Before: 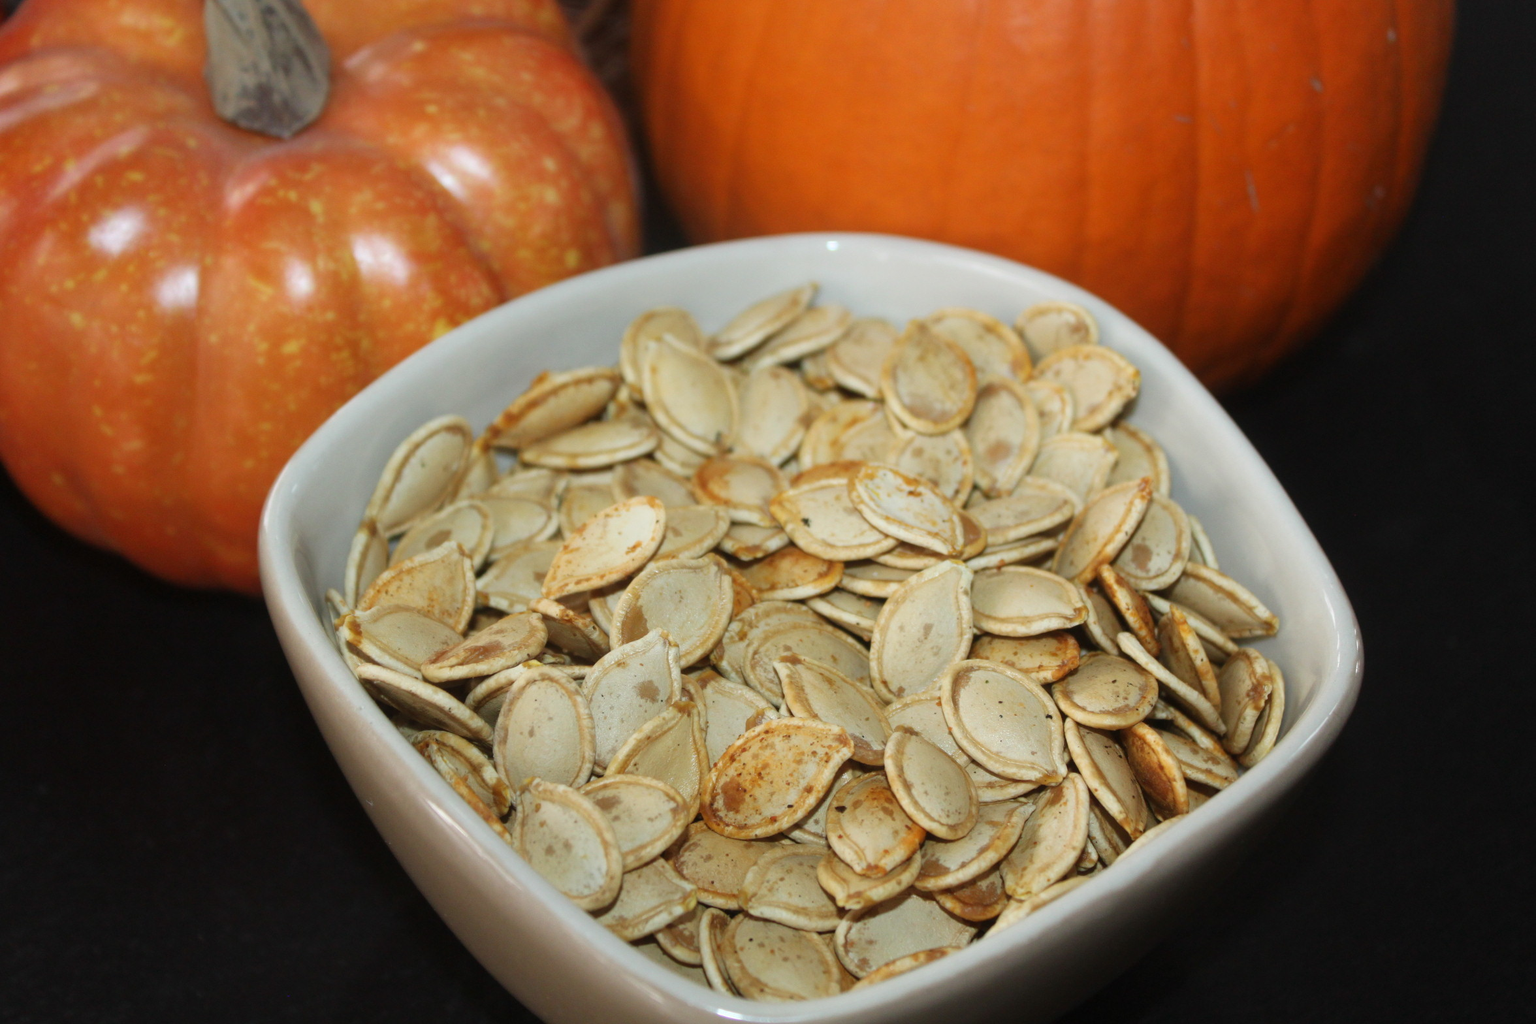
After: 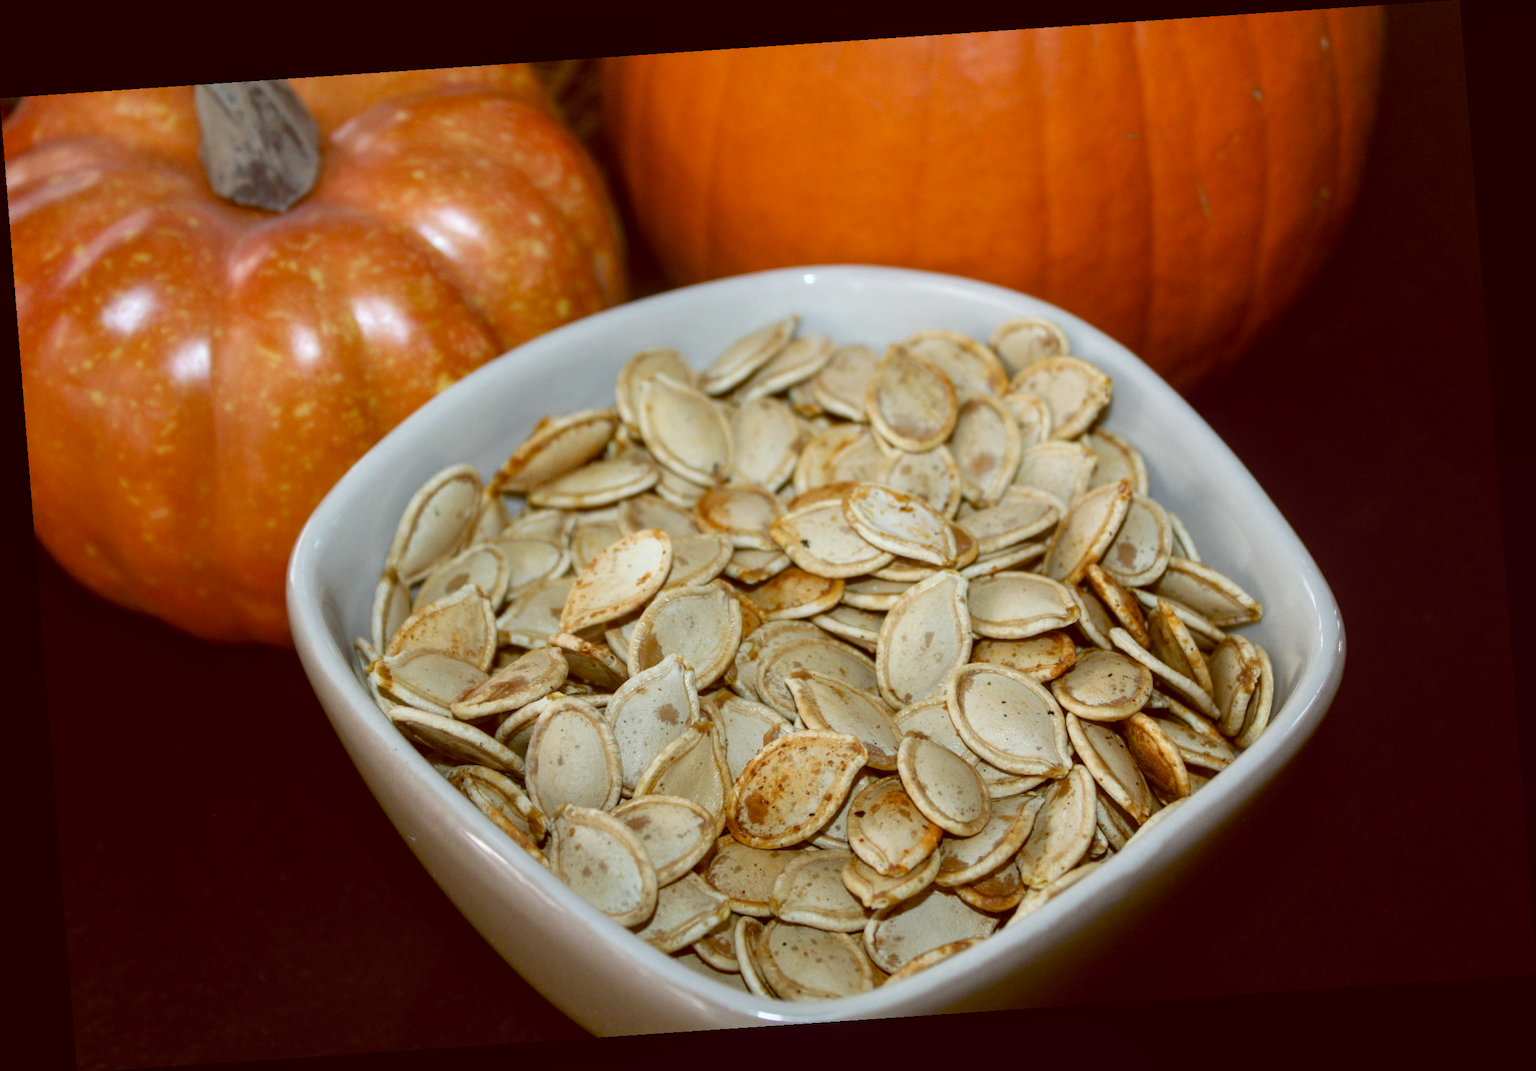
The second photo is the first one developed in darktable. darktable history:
local contrast: on, module defaults
rotate and perspective: rotation -4.2°, shear 0.006, automatic cropping off
color balance: lift [1, 1.015, 1.004, 0.985], gamma [1, 0.958, 0.971, 1.042], gain [1, 0.956, 0.977, 1.044]
